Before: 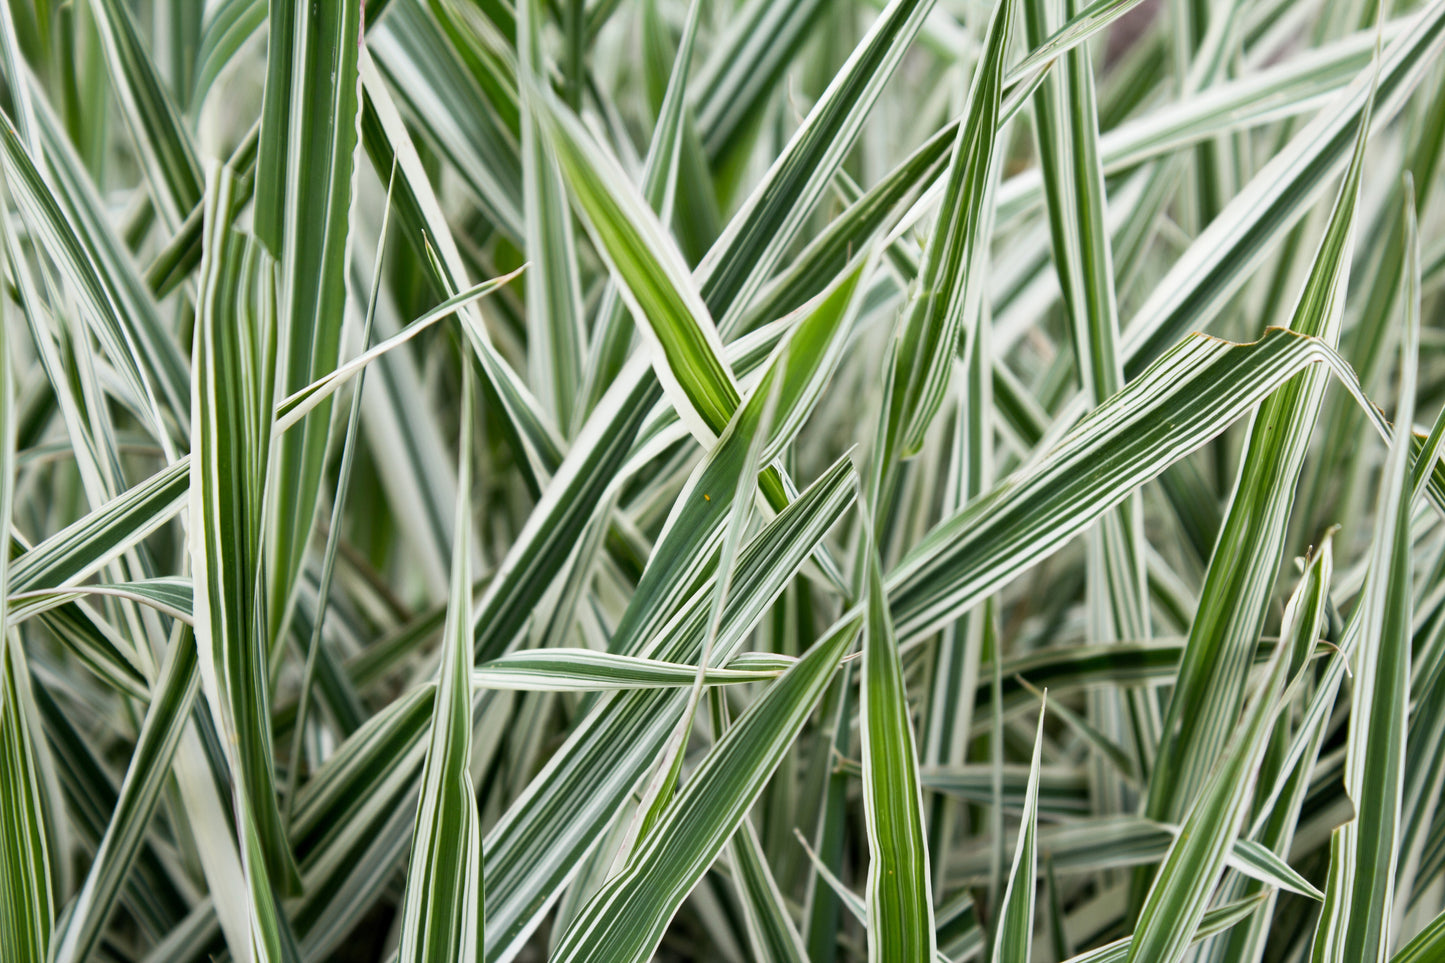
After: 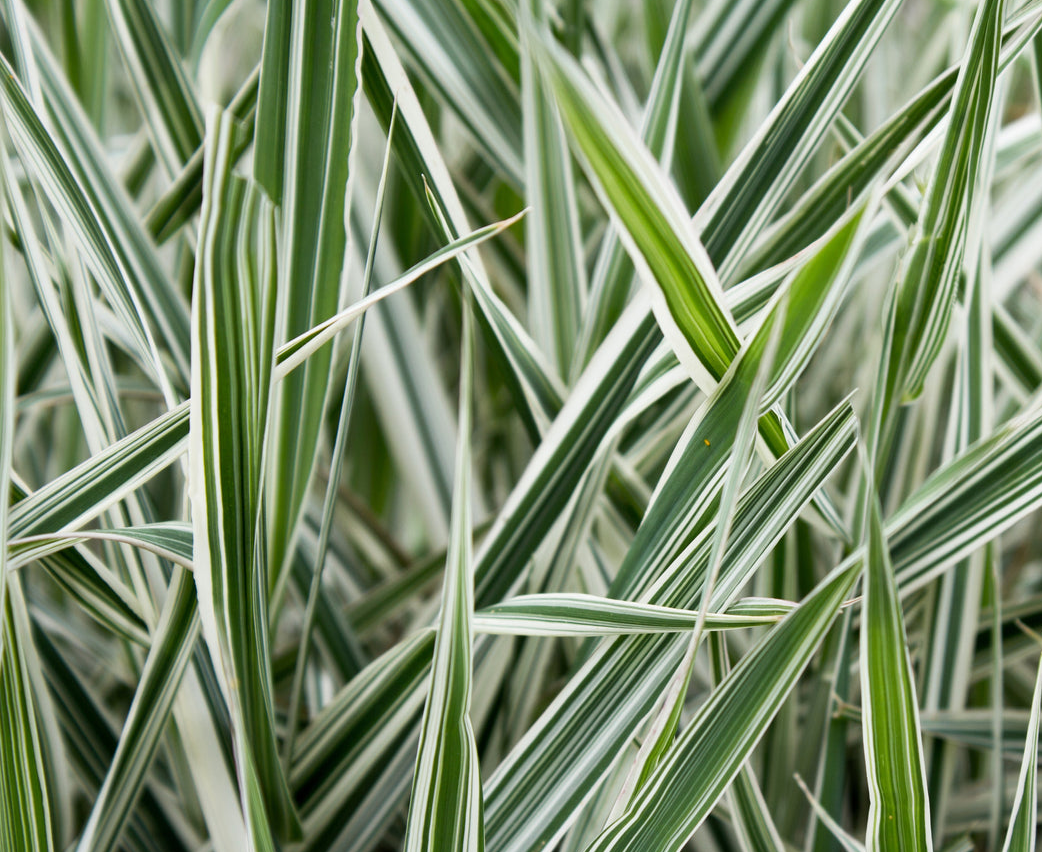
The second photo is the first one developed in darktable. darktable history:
crop: top 5.81%, right 27.884%, bottom 5.711%
